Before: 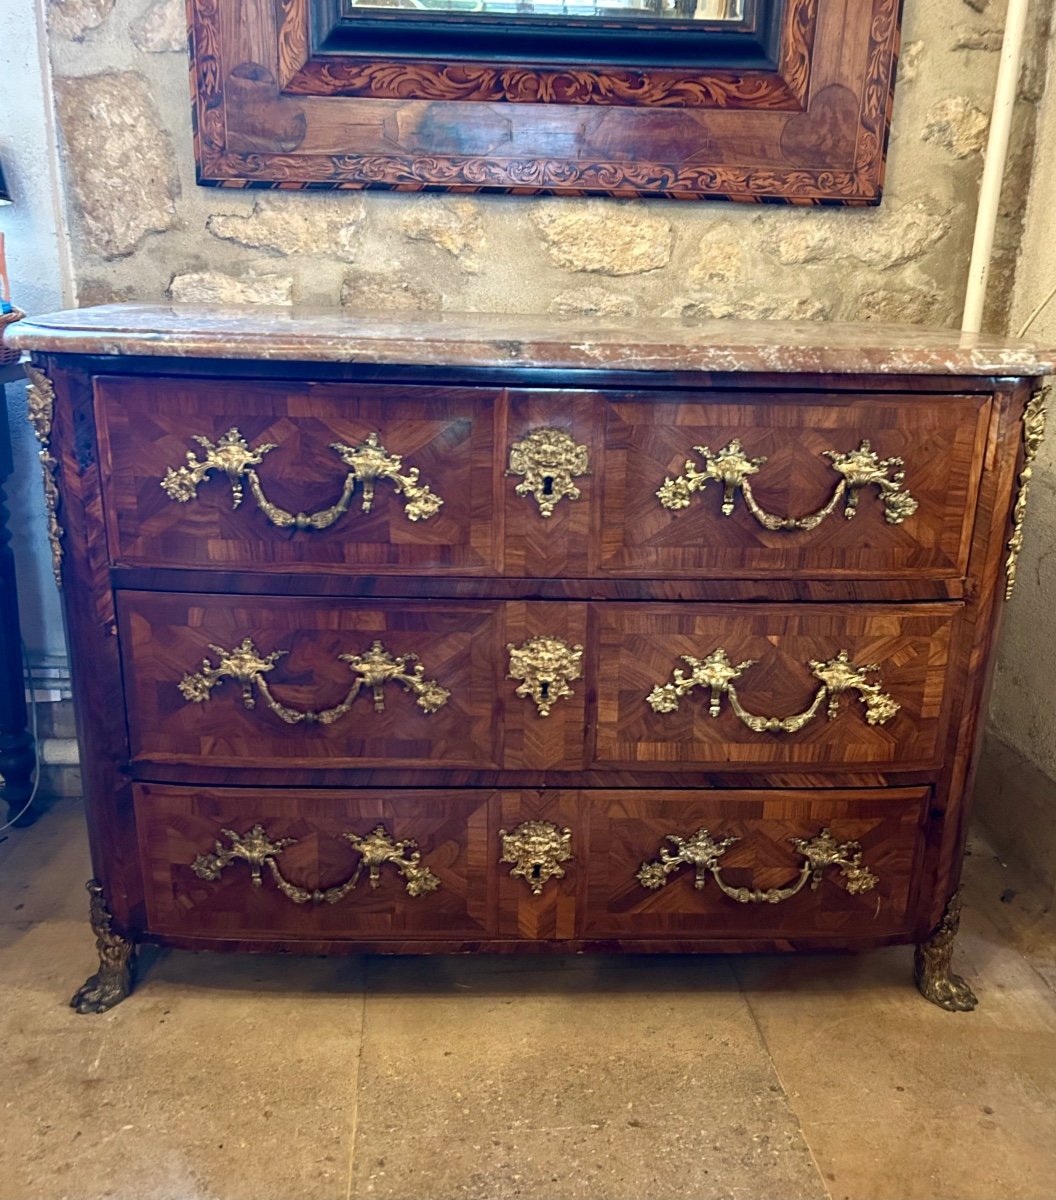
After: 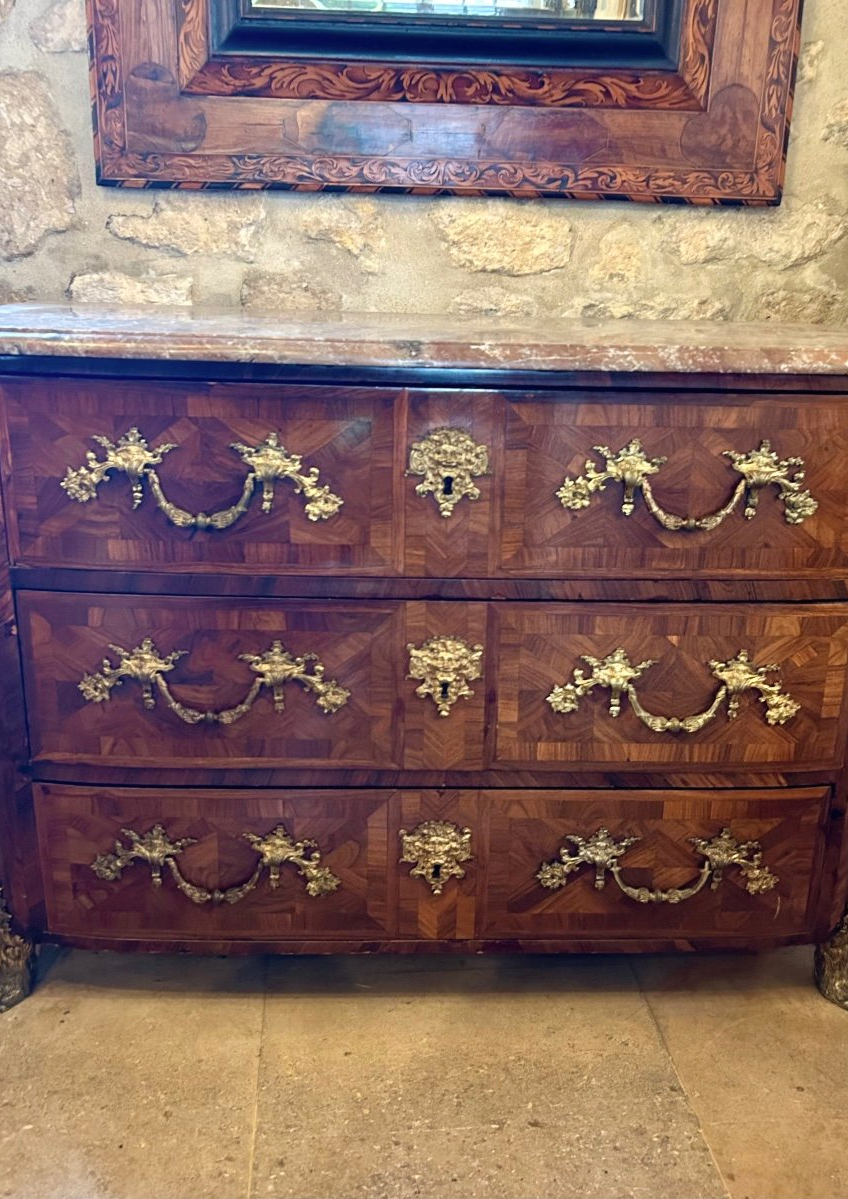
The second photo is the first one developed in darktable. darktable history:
exposure: compensate highlight preservation false
contrast brightness saturation: contrast 0.055, brightness 0.065, saturation 0.008
crop and rotate: left 9.507%, right 10.153%
